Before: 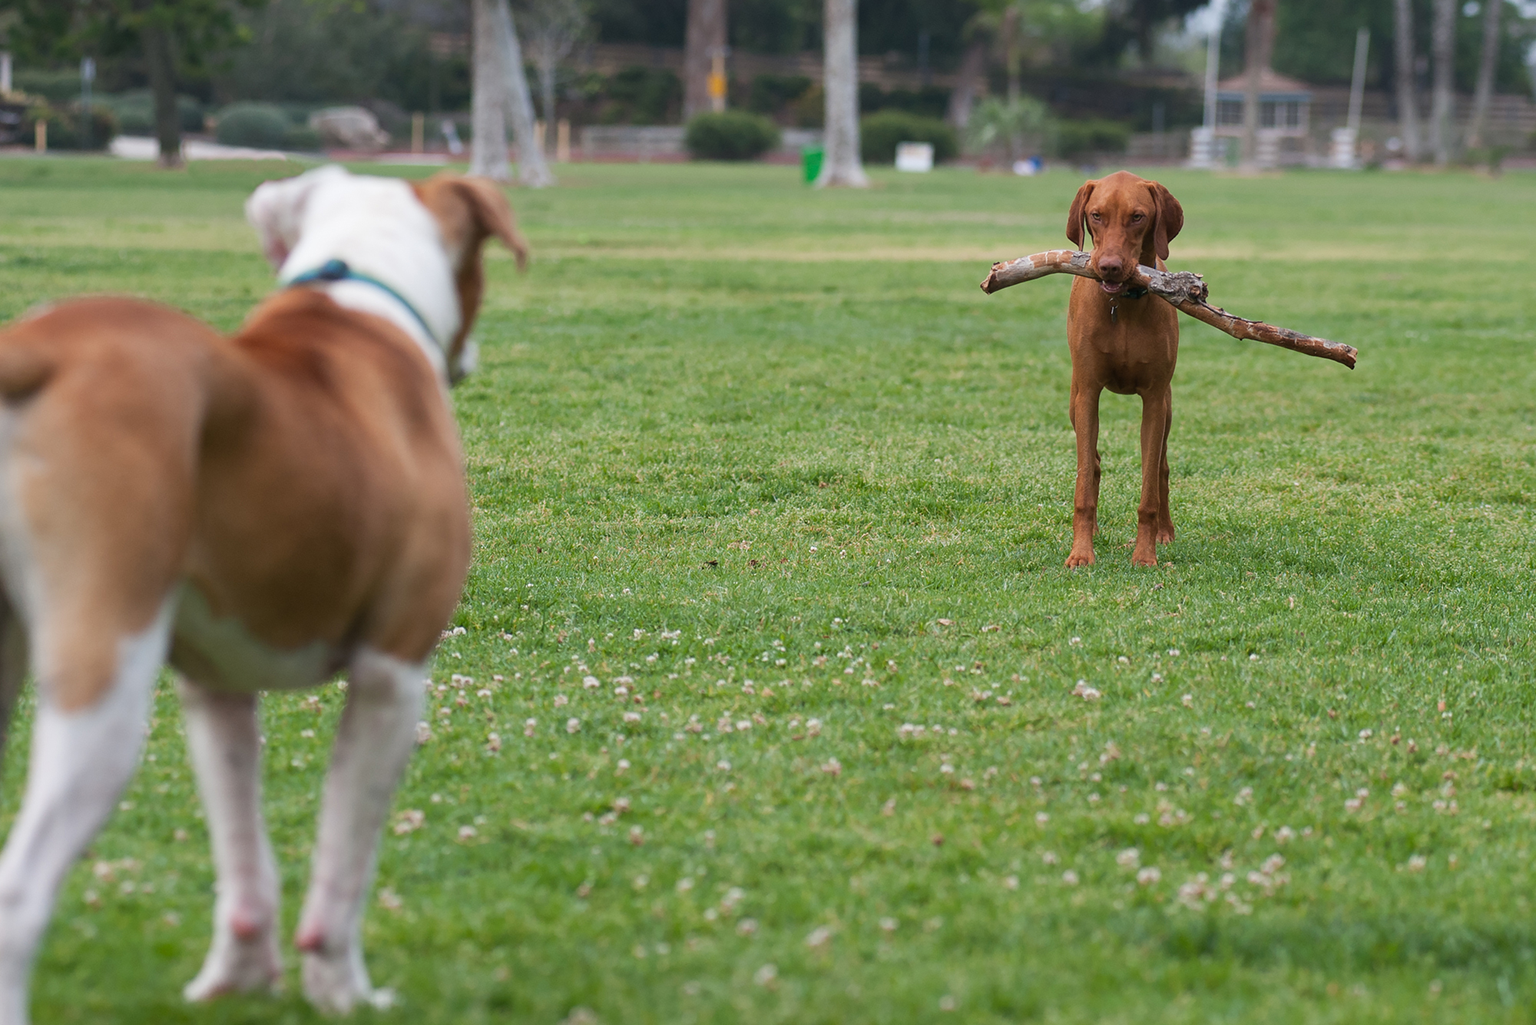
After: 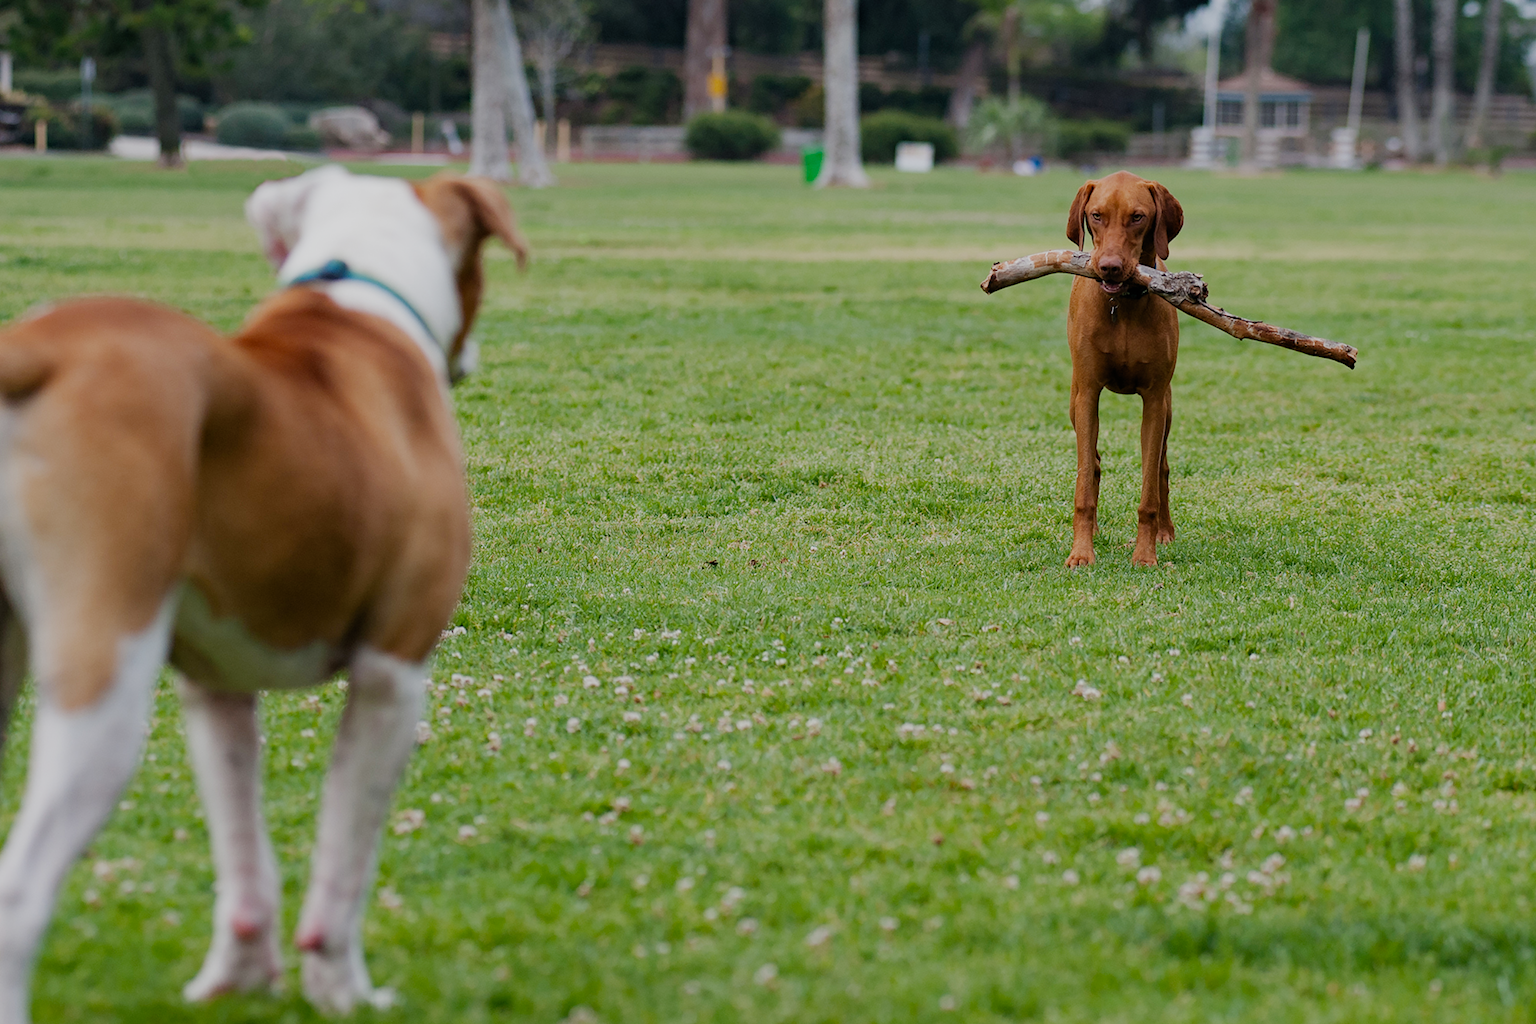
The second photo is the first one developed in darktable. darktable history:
haze removal: compatibility mode true
filmic rgb: black relative exposure -7.1 EV, white relative exposure 5.36 EV, hardness 3.02, add noise in highlights 0, preserve chrominance no, color science v3 (2019), use custom middle-gray values true, contrast in highlights soft
